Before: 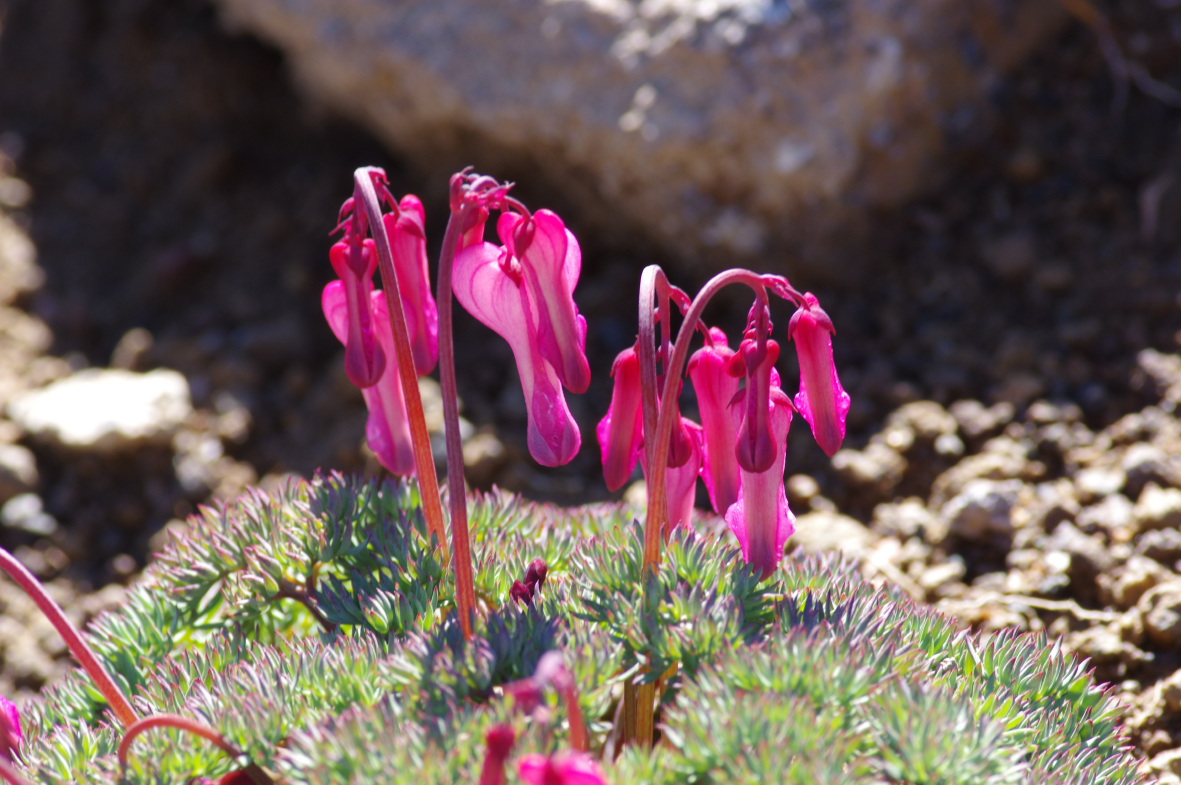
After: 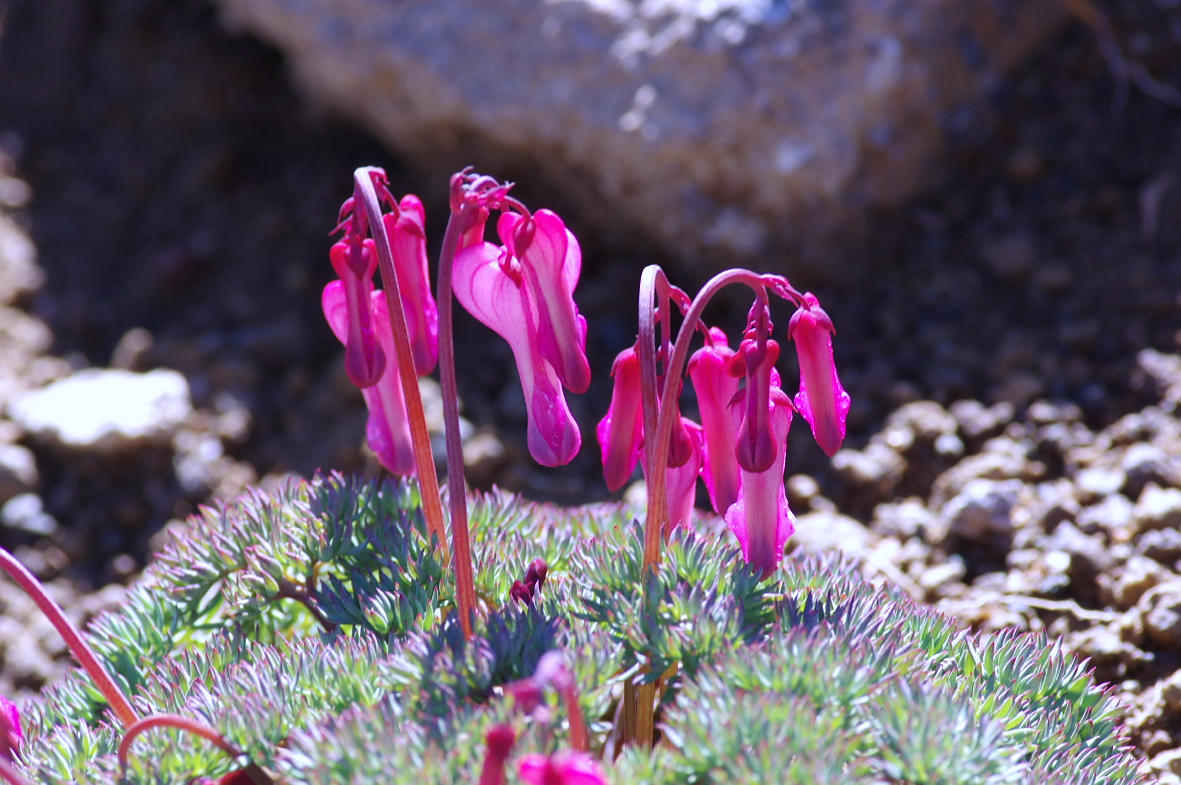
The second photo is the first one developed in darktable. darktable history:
sharpen: radius 1.042, threshold 0.906
color calibration: illuminant as shot in camera, x 0.379, y 0.397, temperature 4146.84 K
